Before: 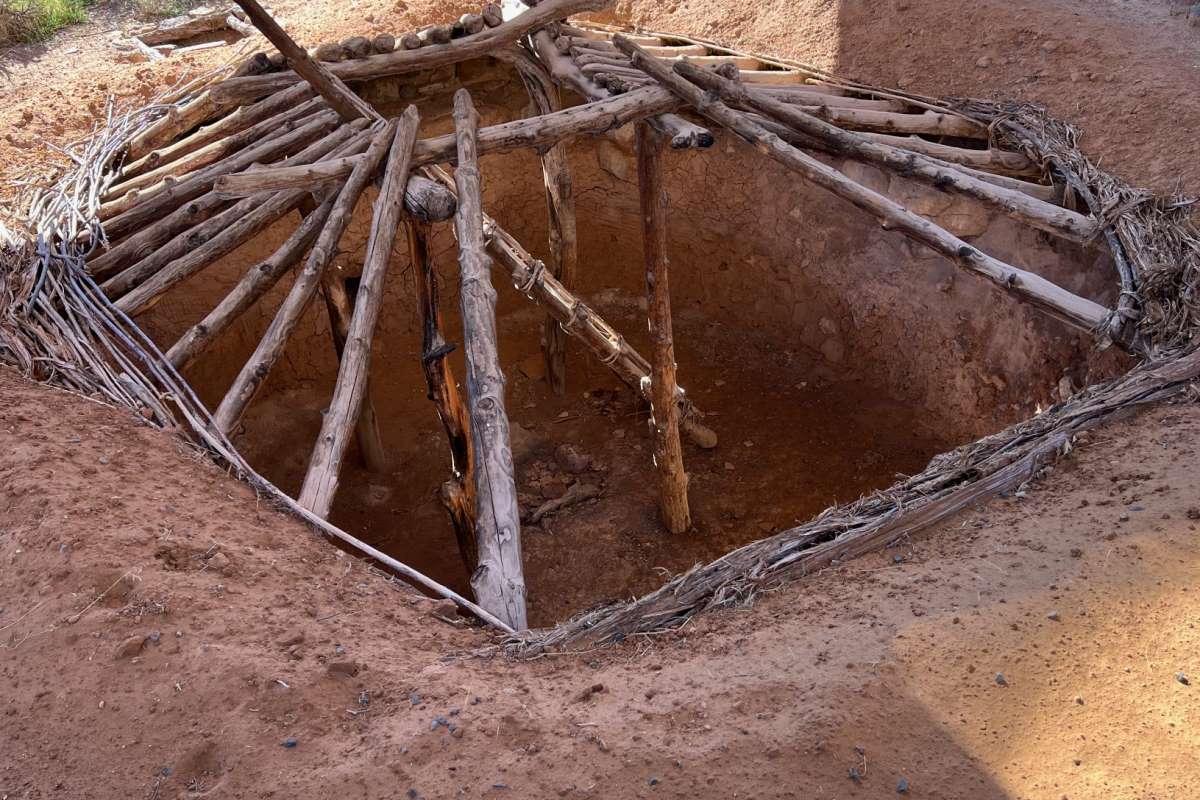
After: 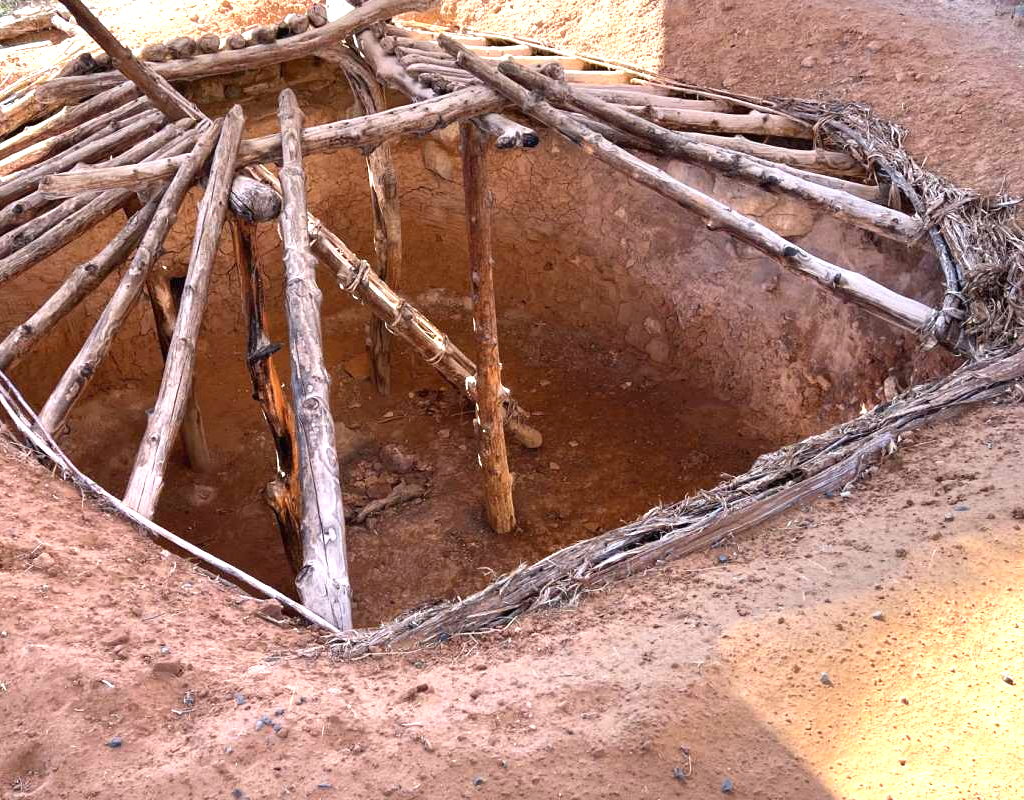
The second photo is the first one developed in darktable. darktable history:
crop and rotate: left 14.584%
exposure: black level correction 0, exposure 1.2 EV, compensate exposure bias true, compensate highlight preservation false
tone equalizer: on, module defaults
